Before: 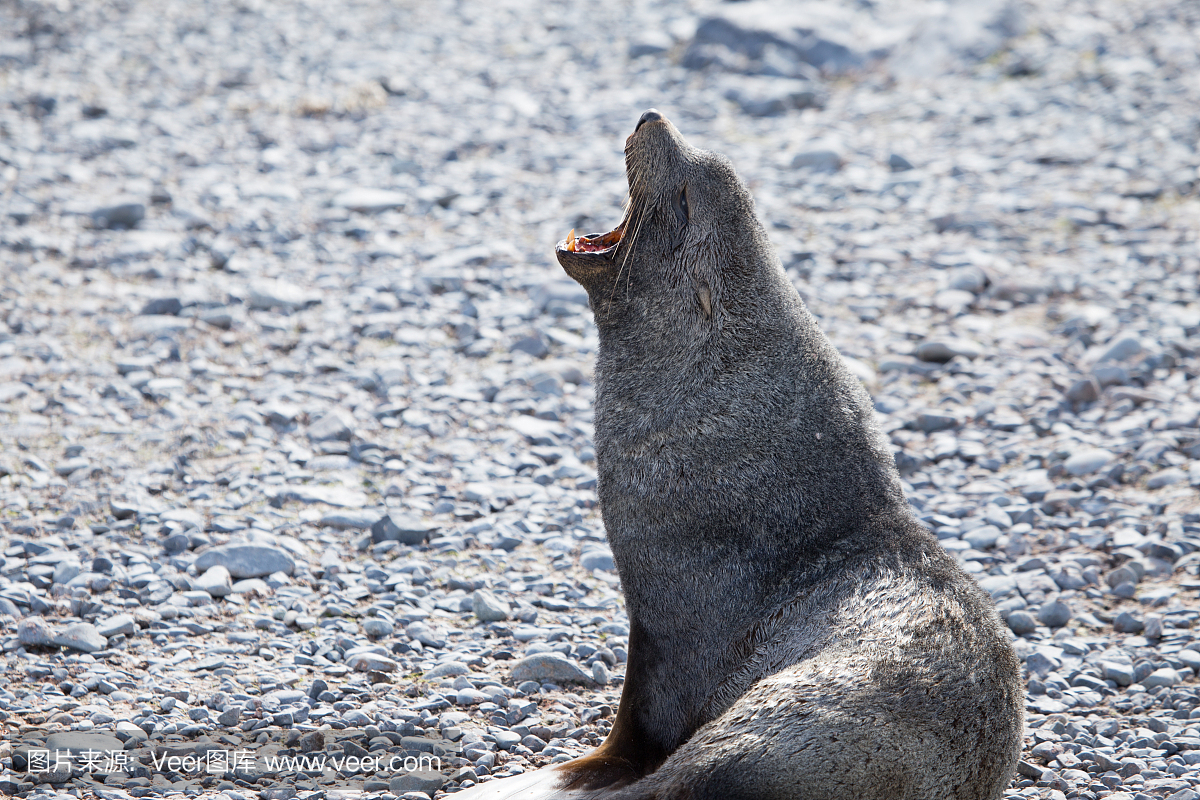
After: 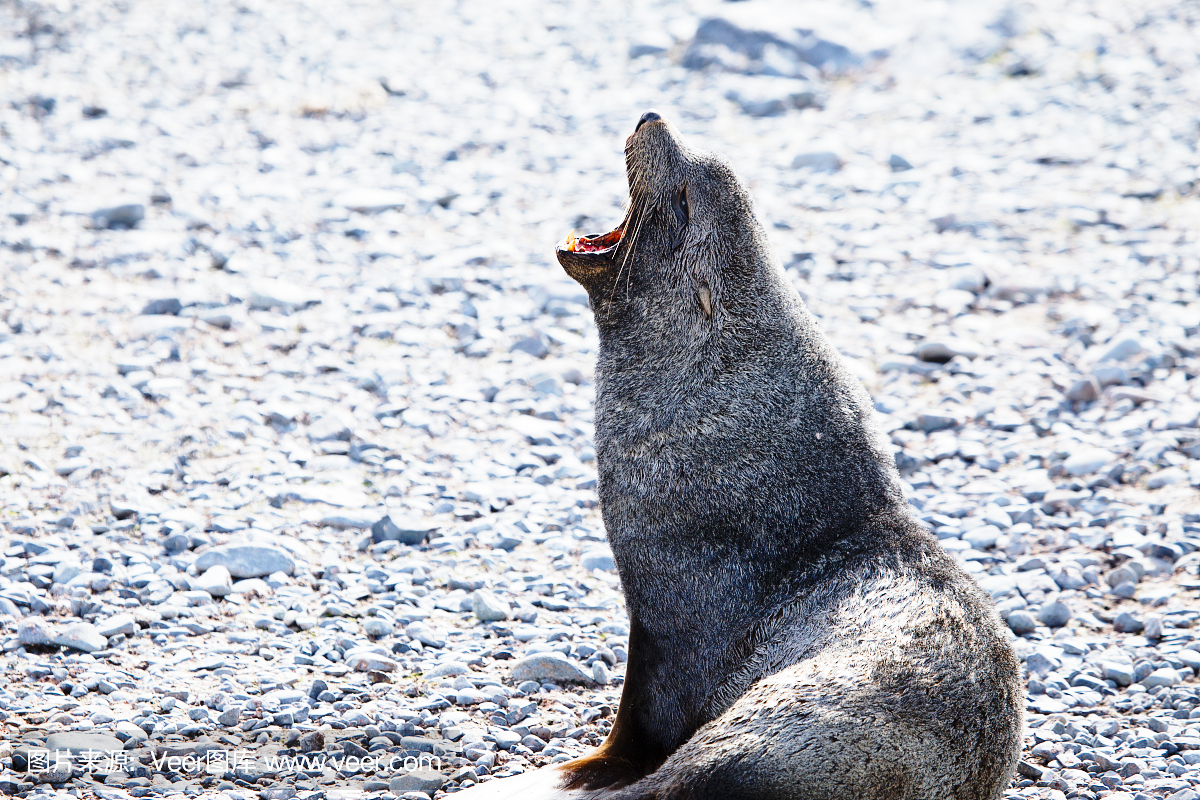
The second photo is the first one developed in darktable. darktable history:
base curve: curves: ch0 [(0, 0) (0.04, 0.03) (0.133, 0.232) (0.448, 0.748) (0.843, 0.968) (1, 1)], preserve colors none
rotate and perspective: crop left 0, crop top 0
